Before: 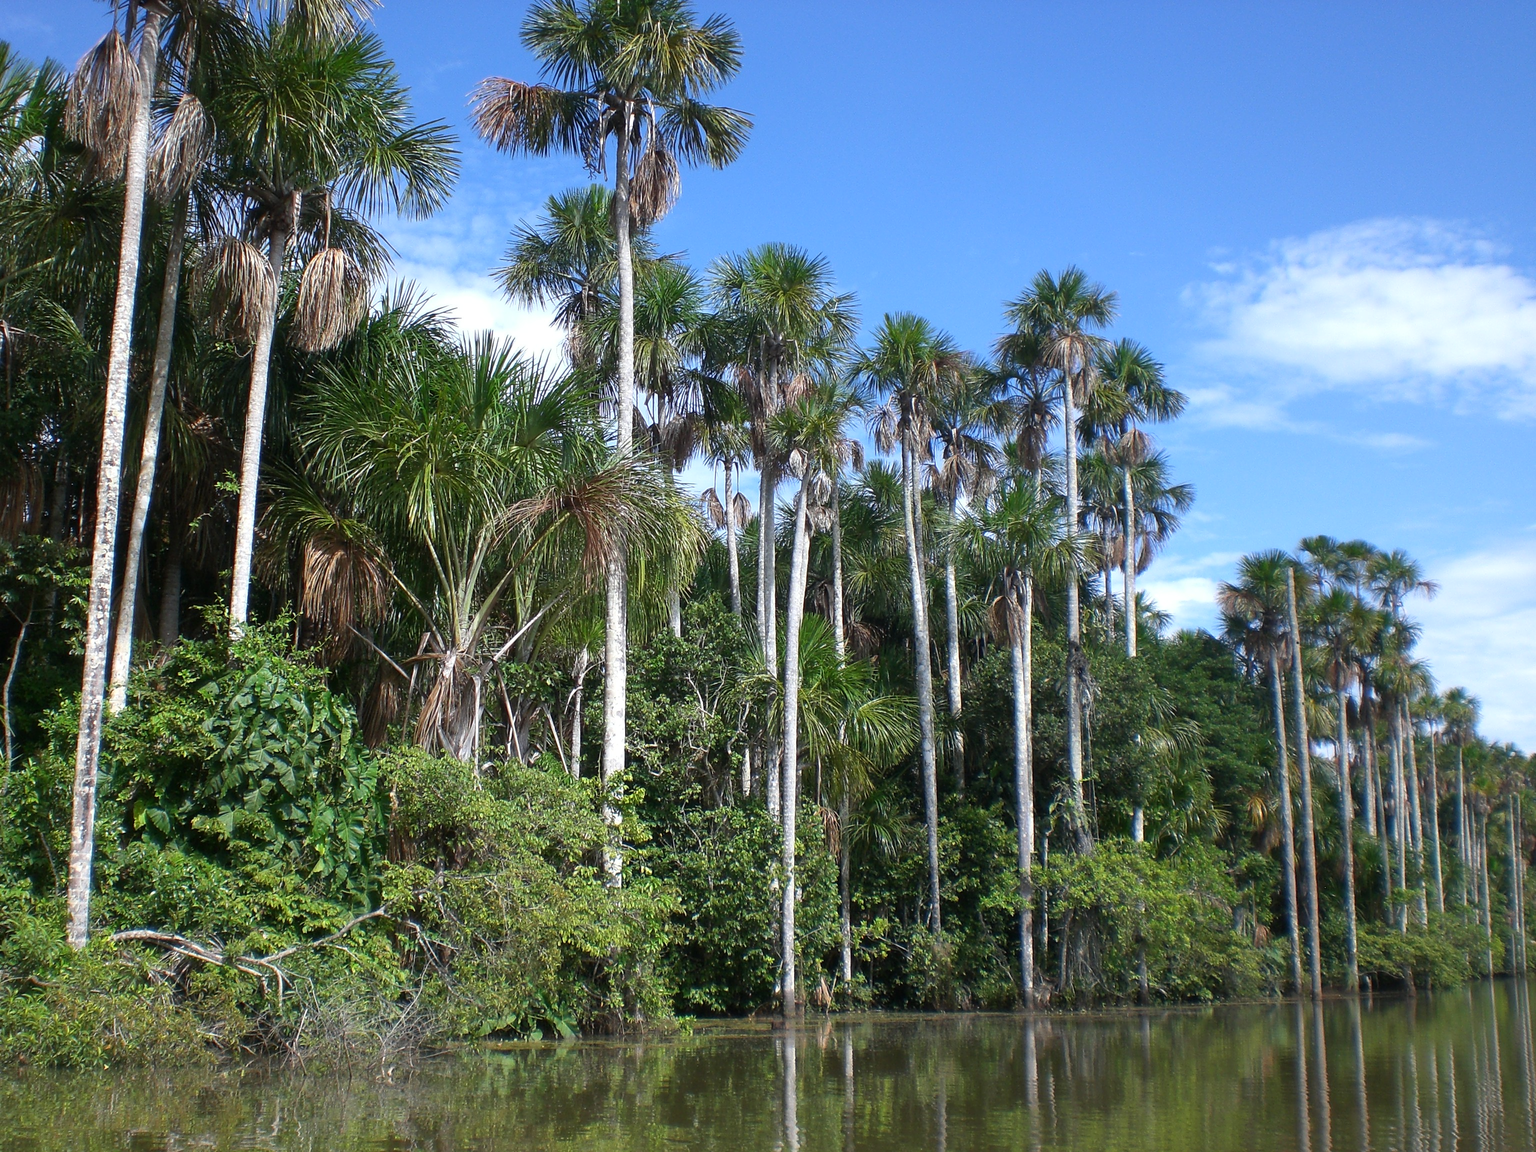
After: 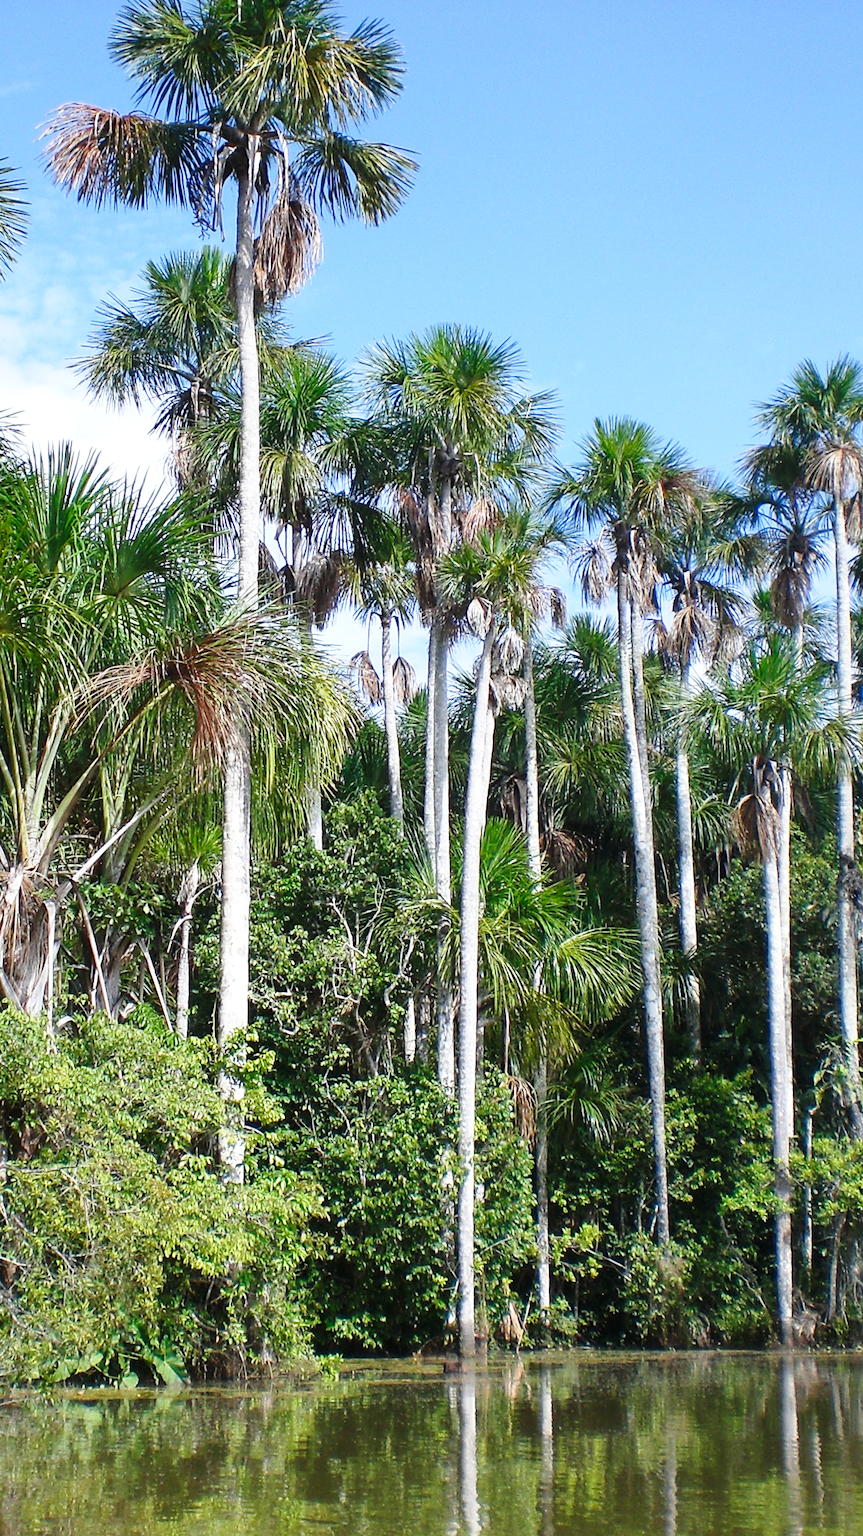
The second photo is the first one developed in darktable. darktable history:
base curve: curves: ch0 [(0, 0) (0.028, 0.03) (0.121, 0.232) (0.46, 0.748) (0.859, 0.968) (1, 1)], preserve colors none
crop: left 28.583%, right 29.231%
